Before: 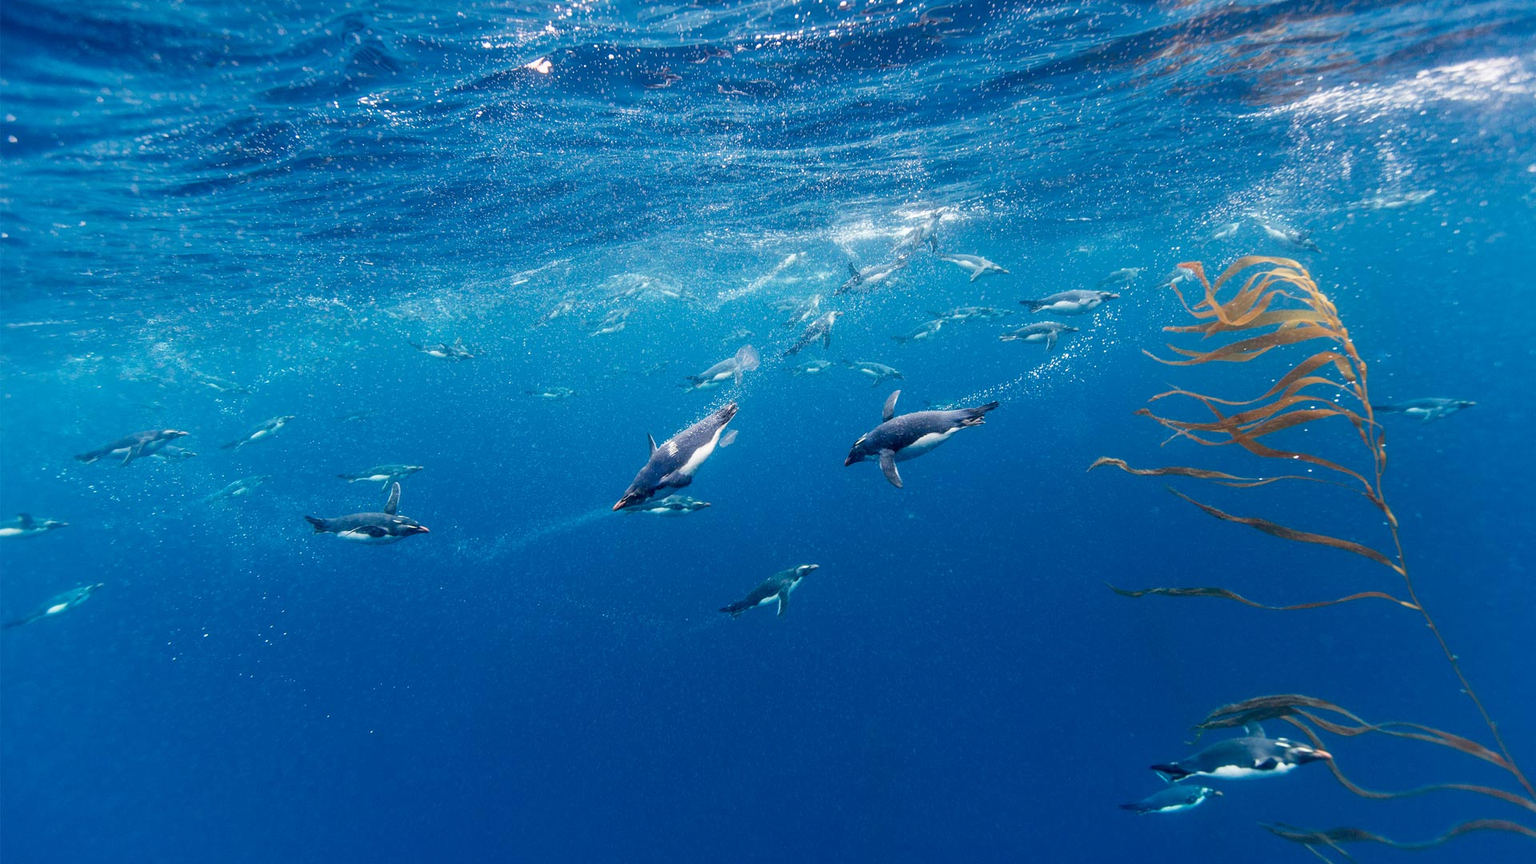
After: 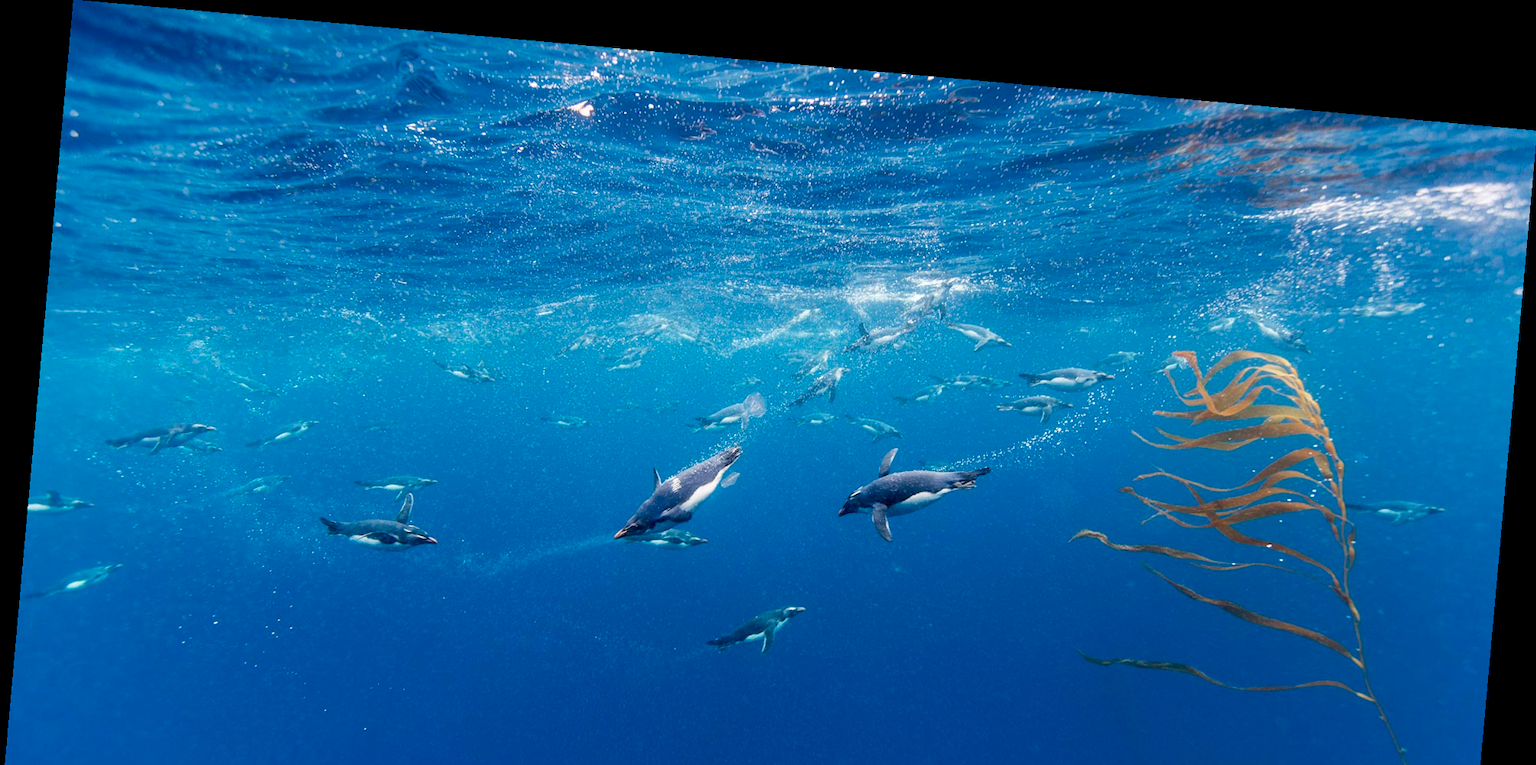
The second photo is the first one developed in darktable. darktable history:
rotate and perspective: rotation 5.12°, automatic cropping off
crop: bottom 19.644%
color correction: saturation 1.1
